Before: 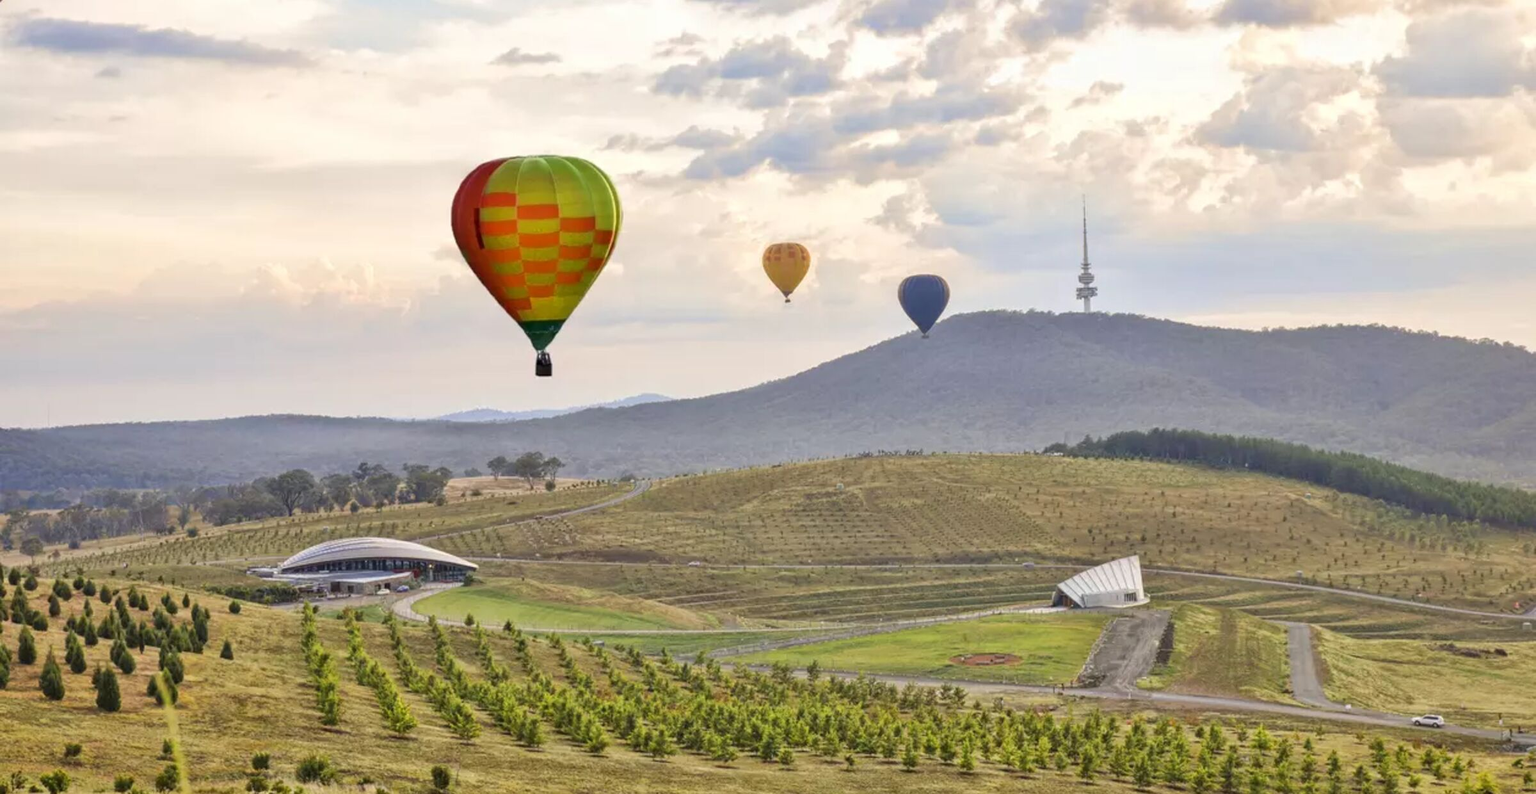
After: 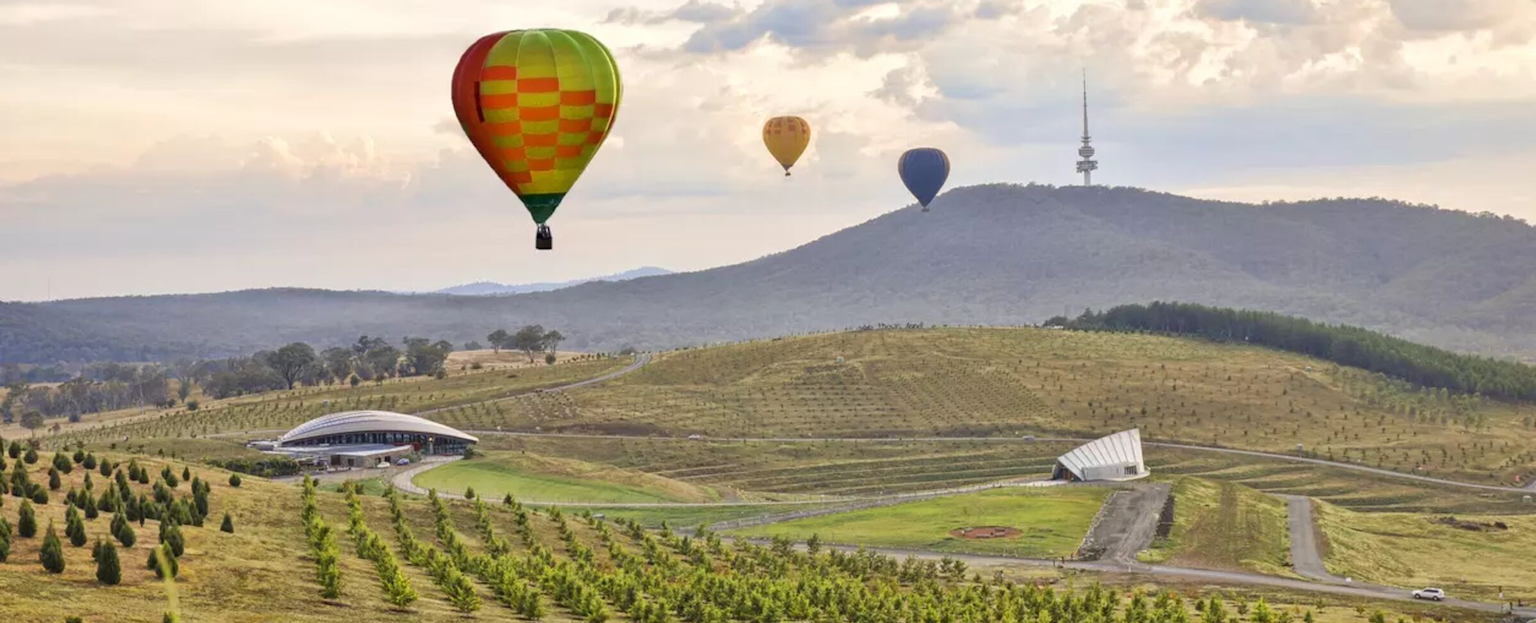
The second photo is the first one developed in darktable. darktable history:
crop and rotate: top 15.97%, bottom 5.463%
